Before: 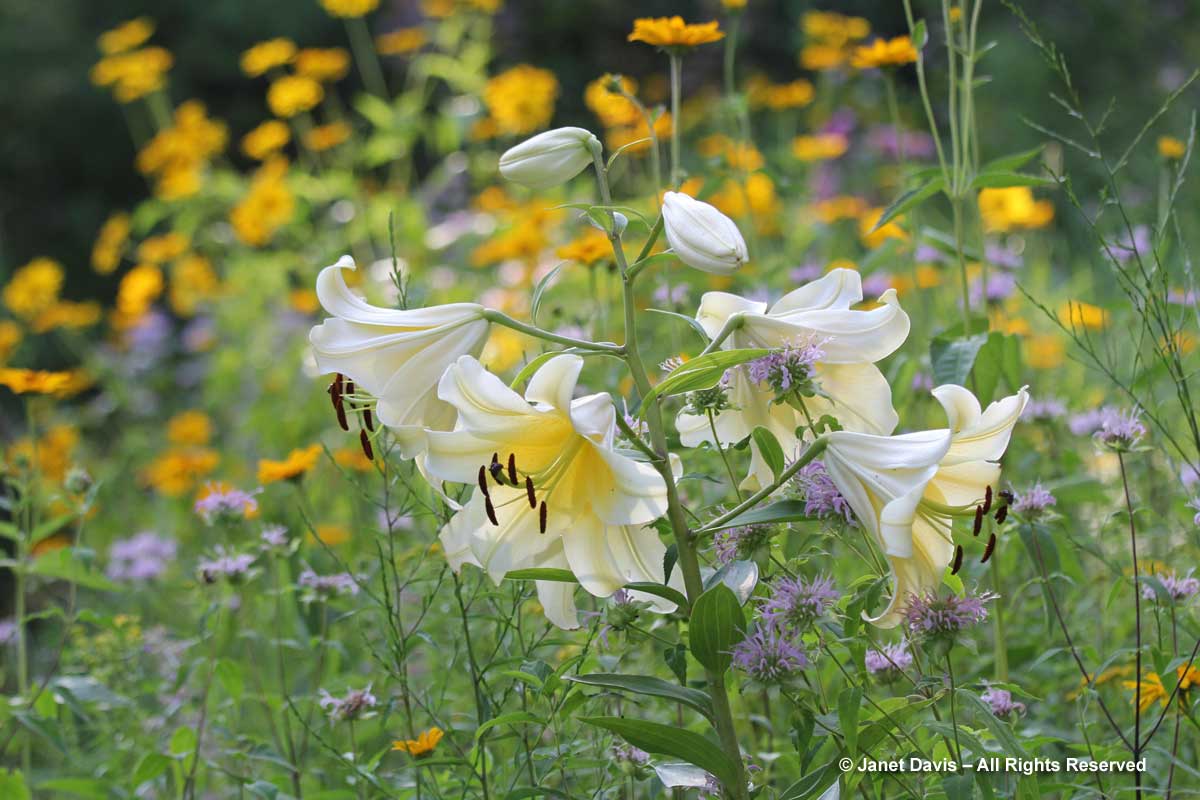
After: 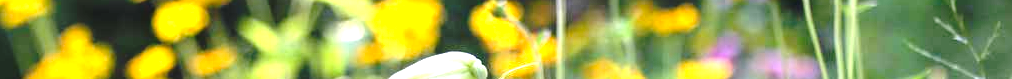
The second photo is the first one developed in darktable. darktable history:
exposure: black level correction 0.001, exposure 1.646 EV, compensate exposure bias true, compensate highlight preservation false
base curve: curves: ch0 [(0, 0) (0.073, 0.04) (0.157, 0.139) (0.492, 0.492) (0.758, 0.758) (1, 1)], preserve colors none
crop and rotate: left 9.644%, top 9.491%, right 6.021%, bottom 80.509%
